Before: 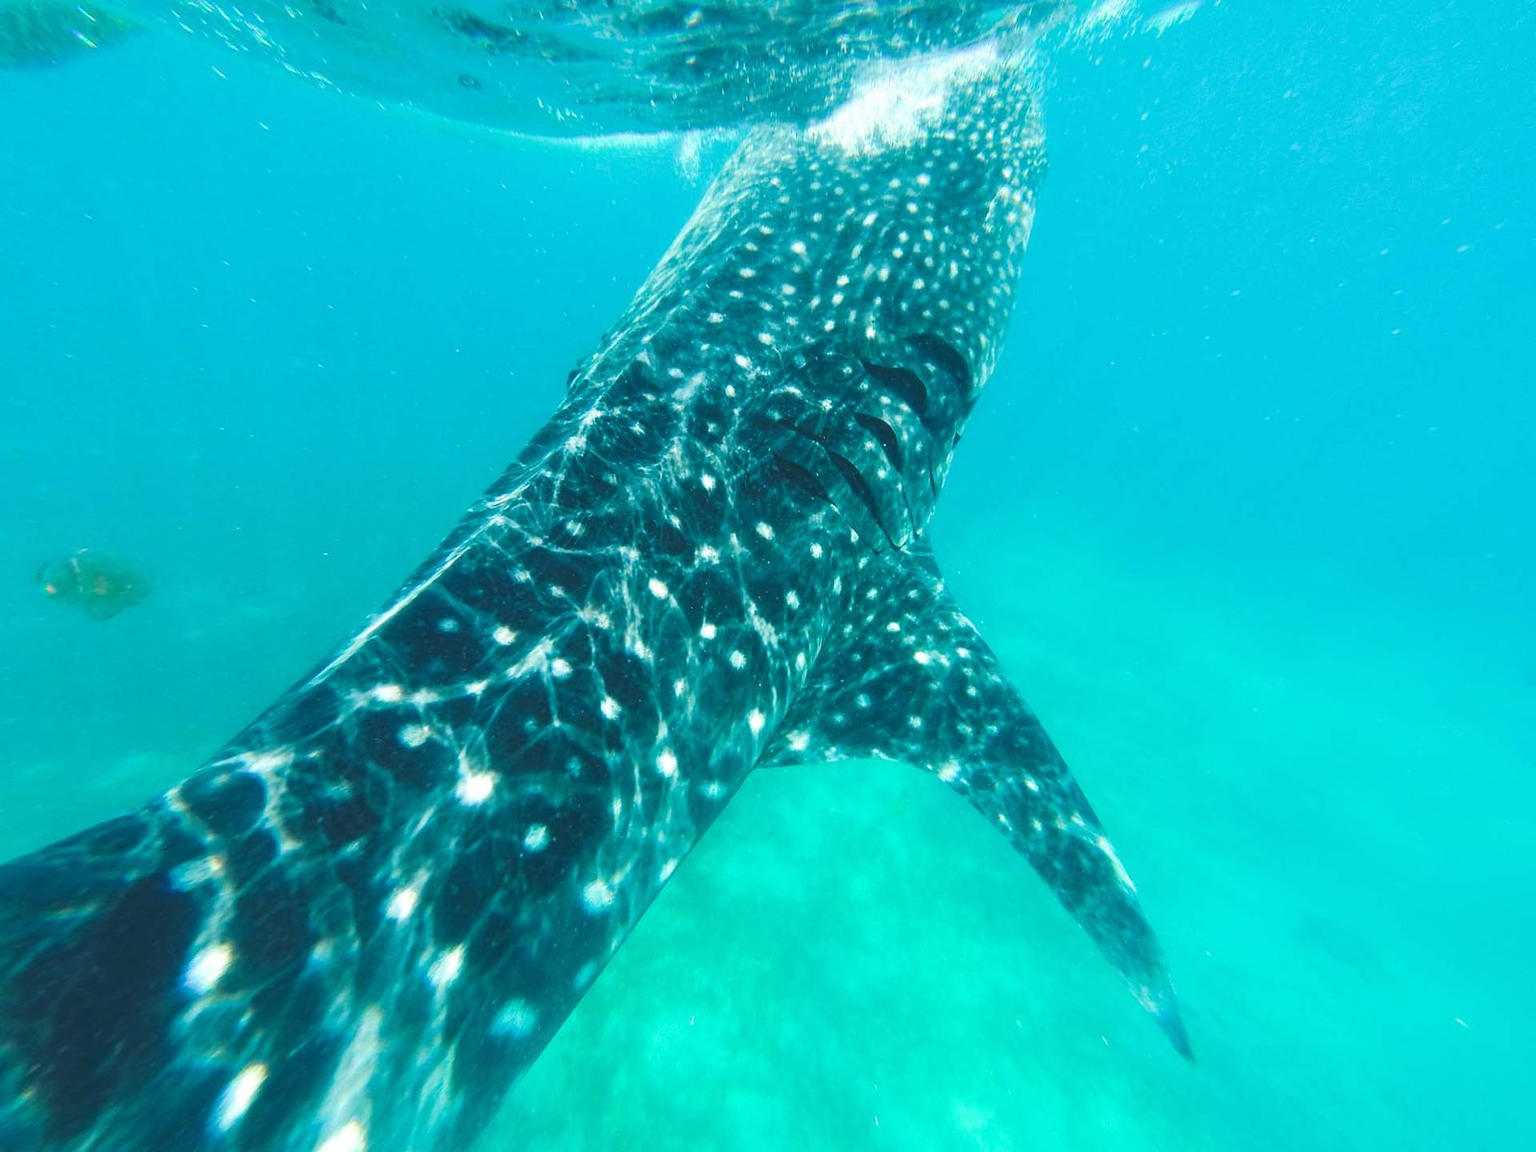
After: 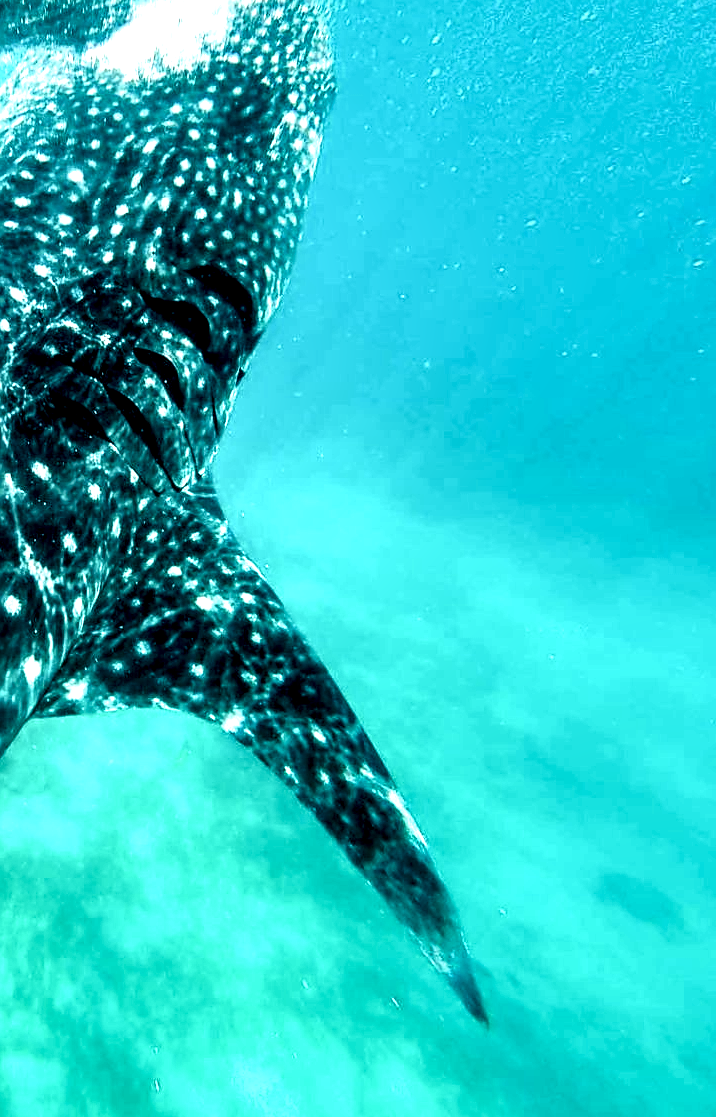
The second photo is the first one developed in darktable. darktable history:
crop: left 47.281%, top 6.868%, right 7.936%
local contrast: highlights 115%, shadows 41%, detail 291%
sharpen: on, module defaults
